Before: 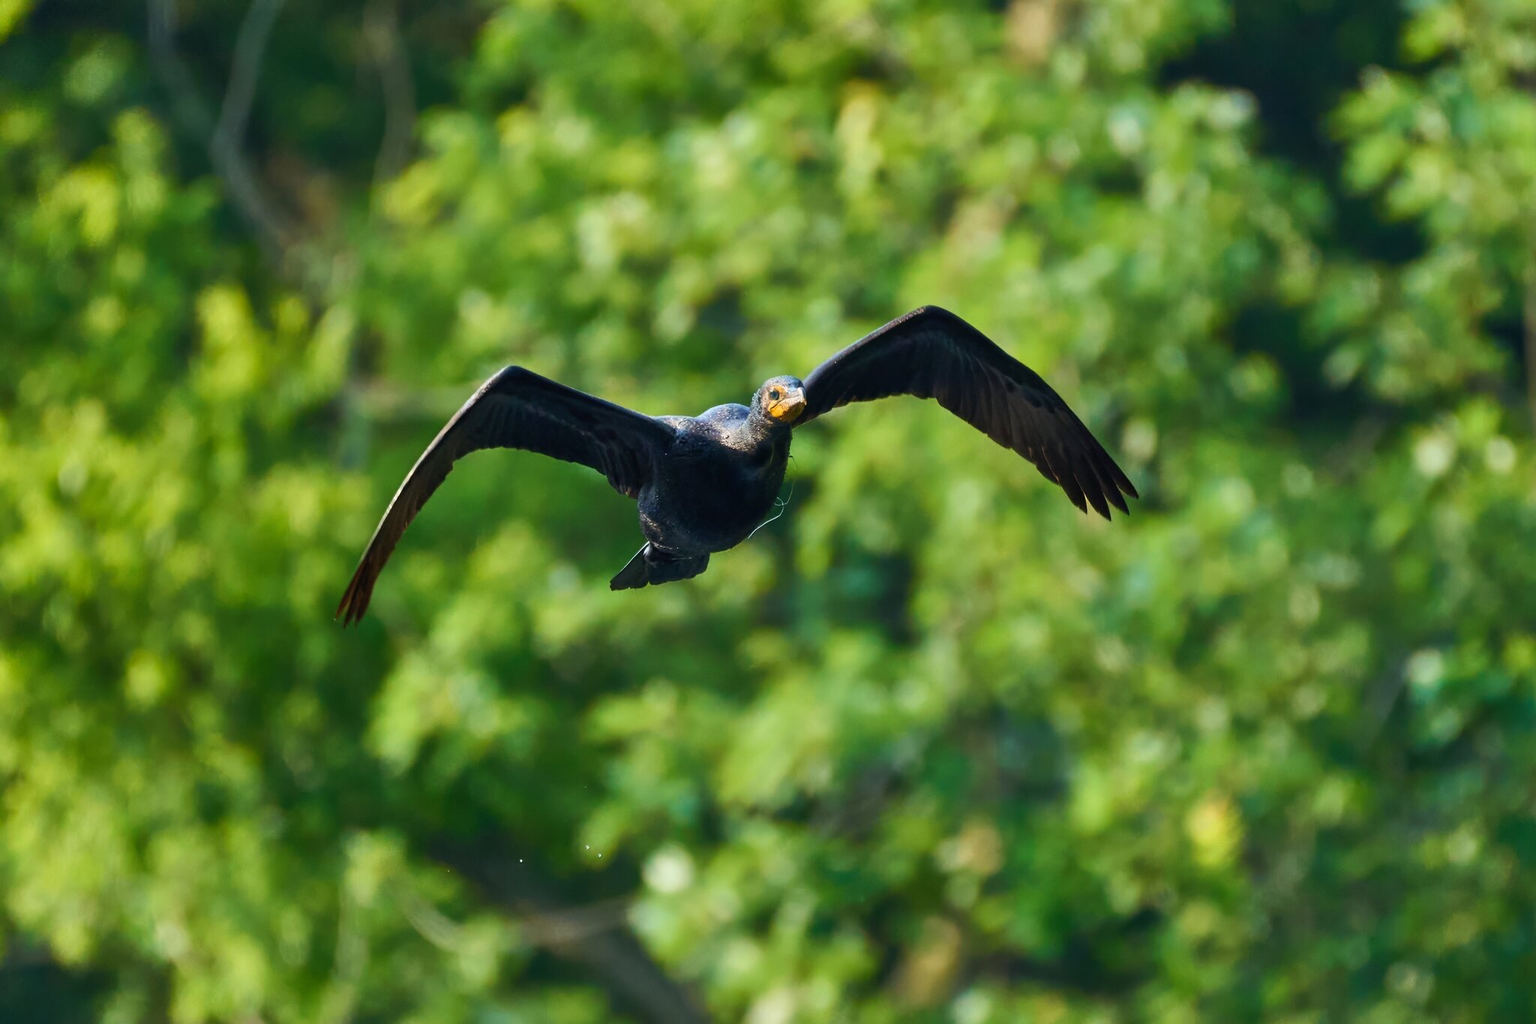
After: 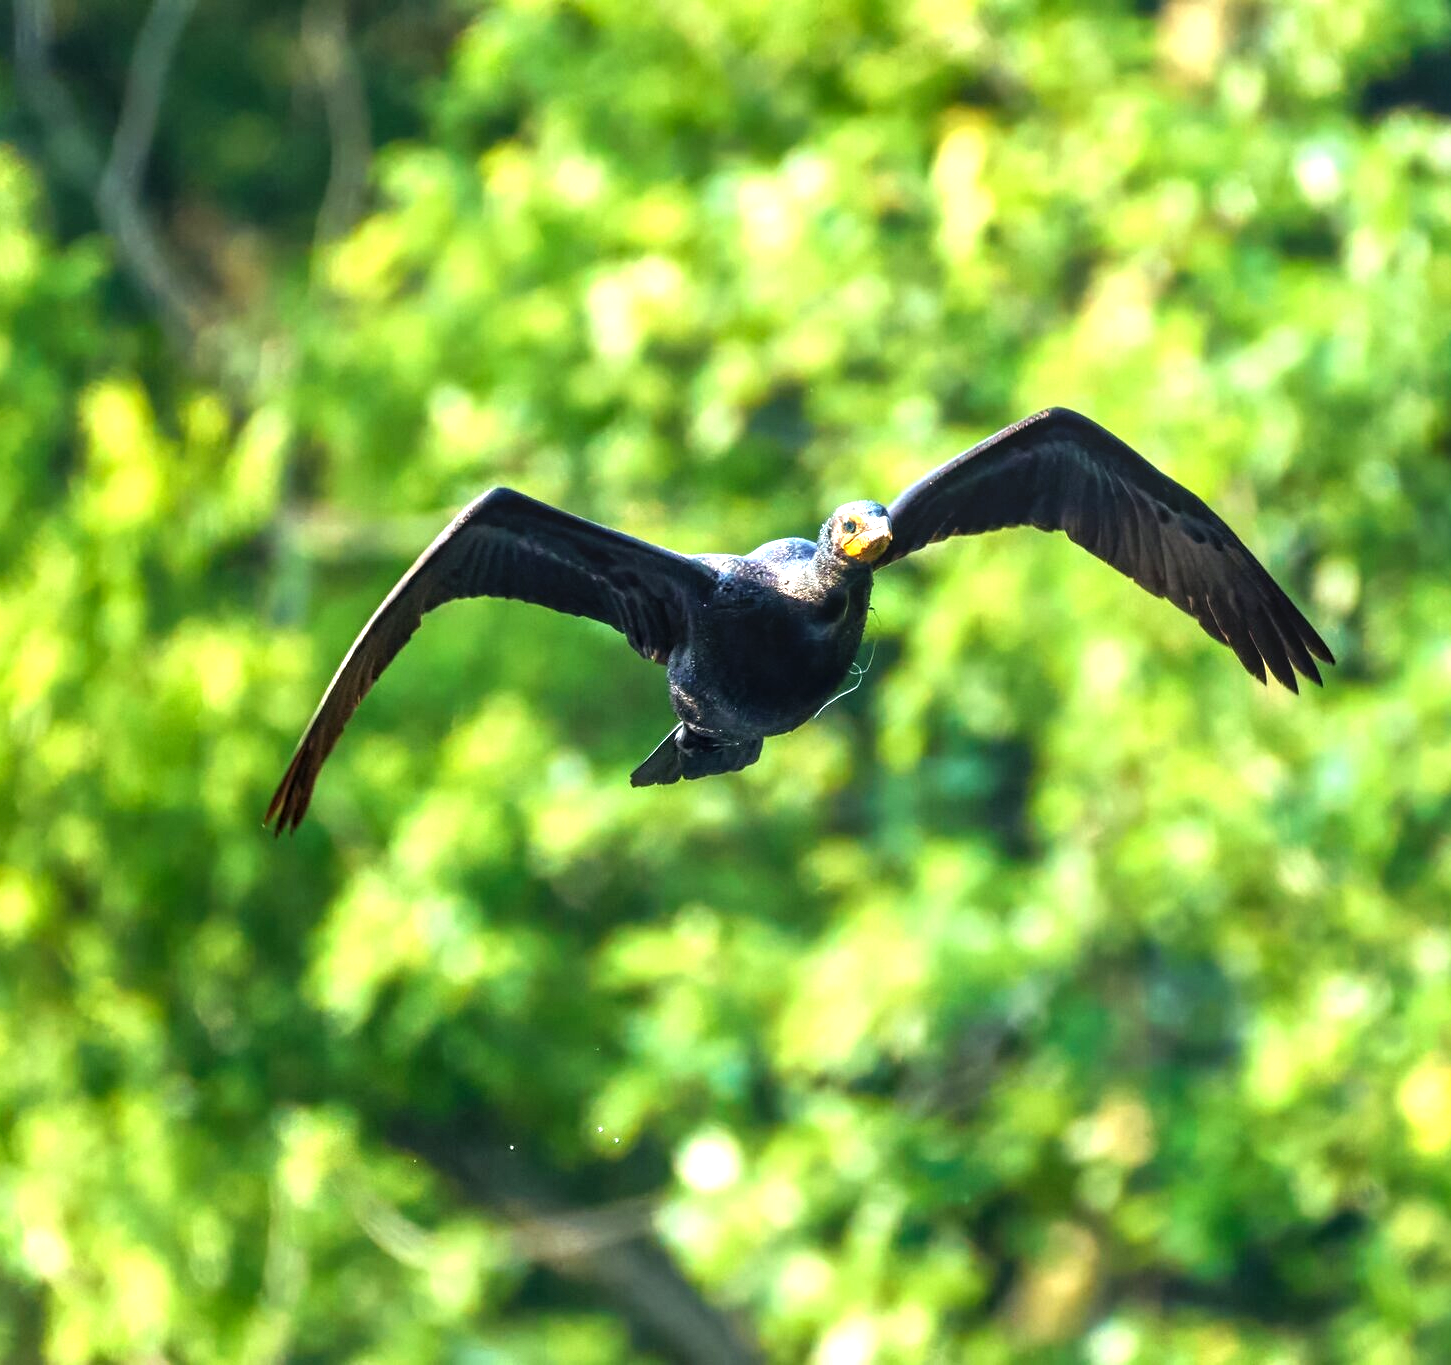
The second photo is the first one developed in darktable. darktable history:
exposure: exposure 0.61 EV, compensate exposure bias true, compensate highlight preservation false
local contrast: on, module defaults
crop and rotate: left 8.944%, right 20.191%
tone equalizer: -8 EV -0.744 EV, -7 EV -0.67 EV, -6 EV -0.623 EV, -5 EV -0.377 EV, -3 EV 0.371 EV, -2 EV 0.6 EV, -1 EV 0.684 EV, +0 EV 0.741 EV
